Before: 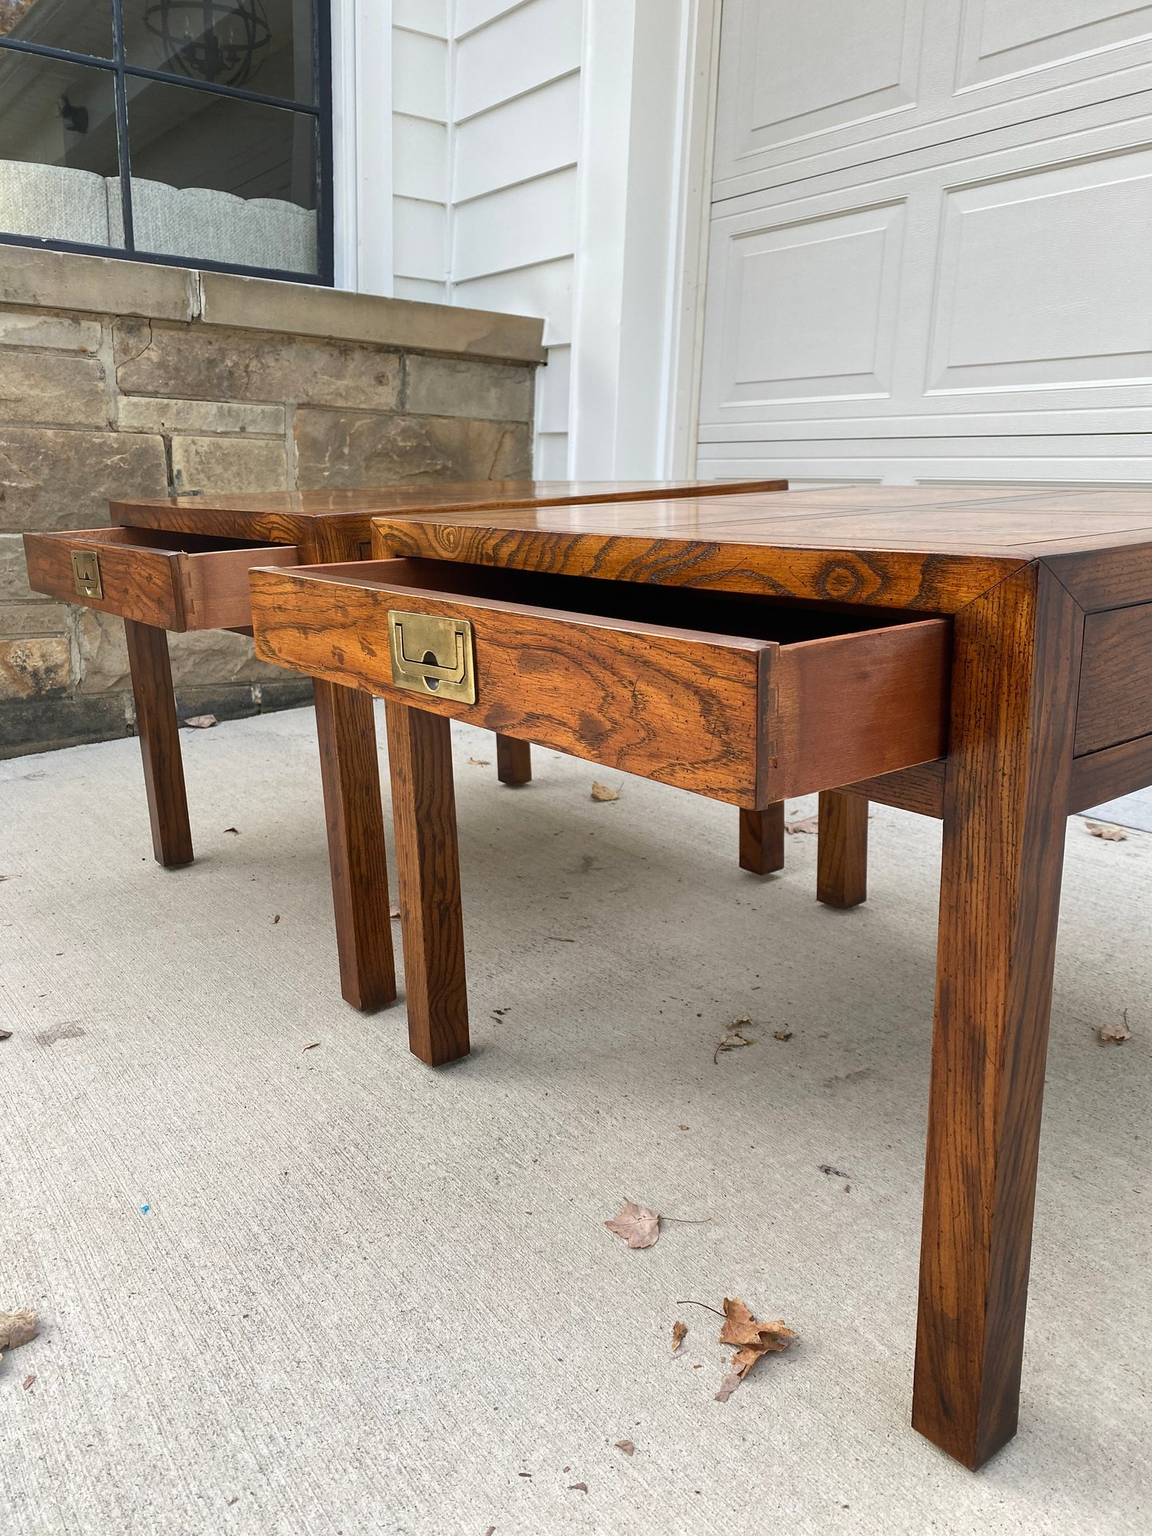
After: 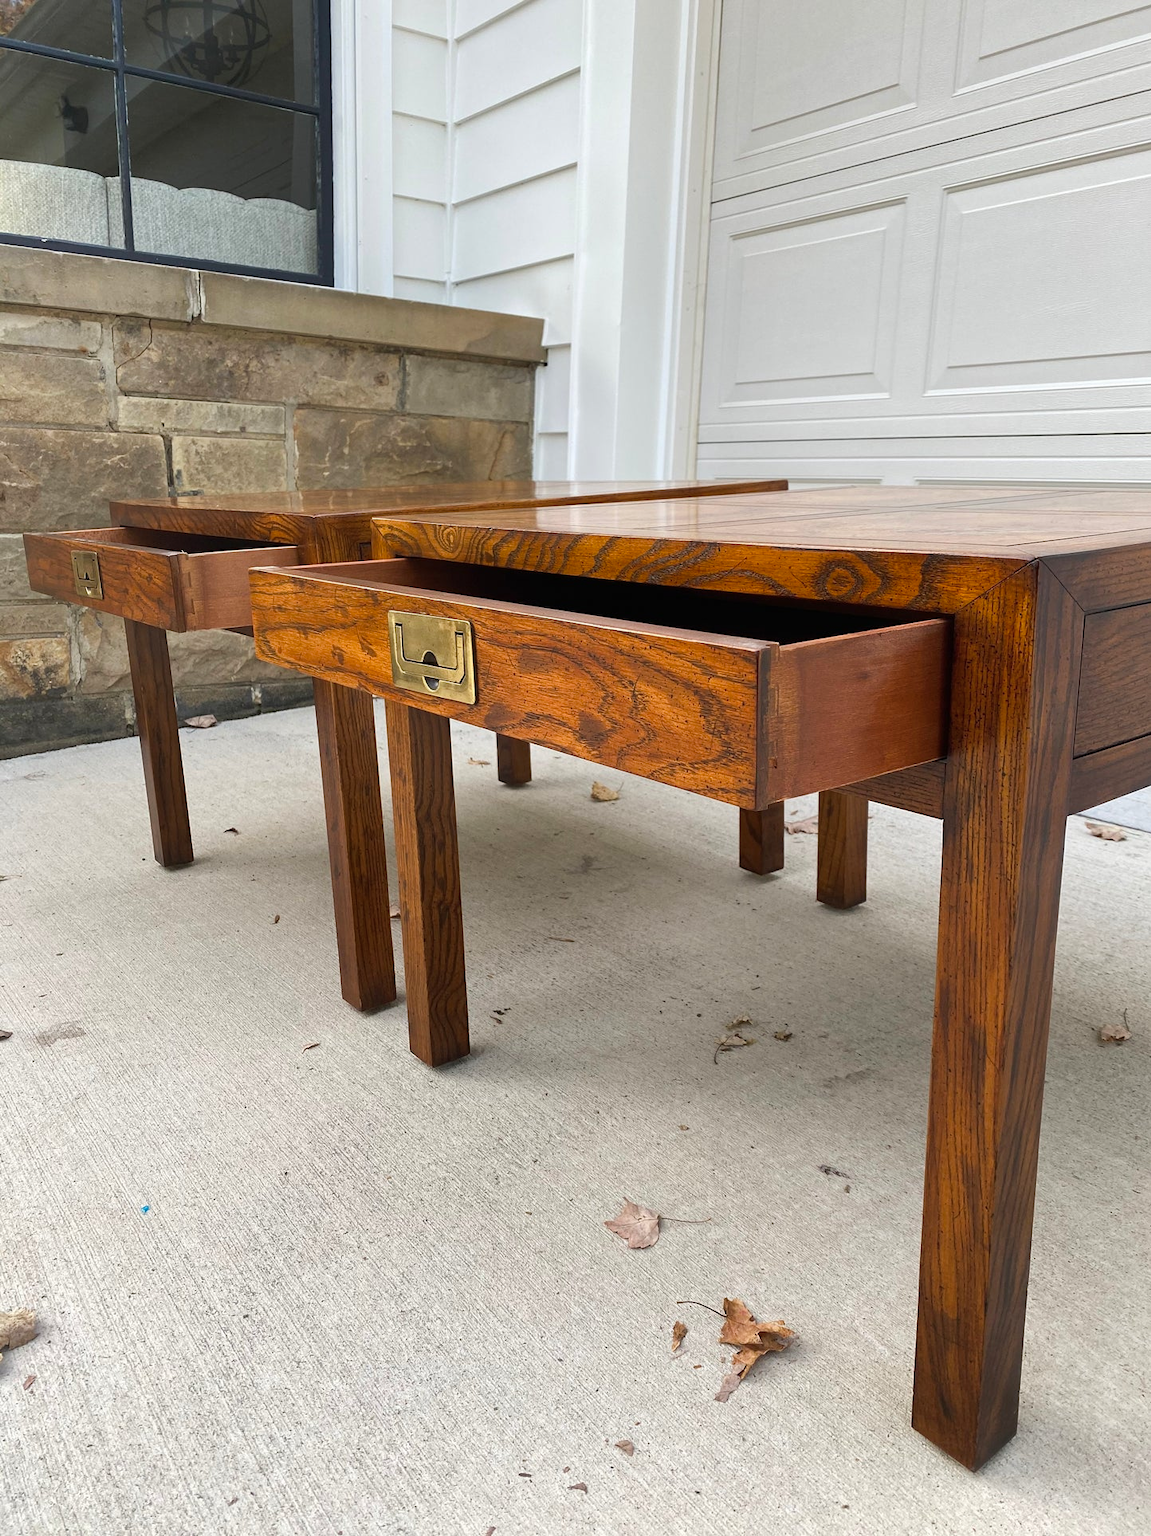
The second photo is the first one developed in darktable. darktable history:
color balance rgb: shadows fall-off 101%, linear chroma grading › mid-tones 7.63%, perceptual saturation grading › mid-tones 11.68%, mask middle-gray fulcrum 22.45%, global vibrance 10.11%, saturation formula JzAzBz (2021)
exposure: black level correction 0, compensate exposure bias true, compensate highlight preservation false
